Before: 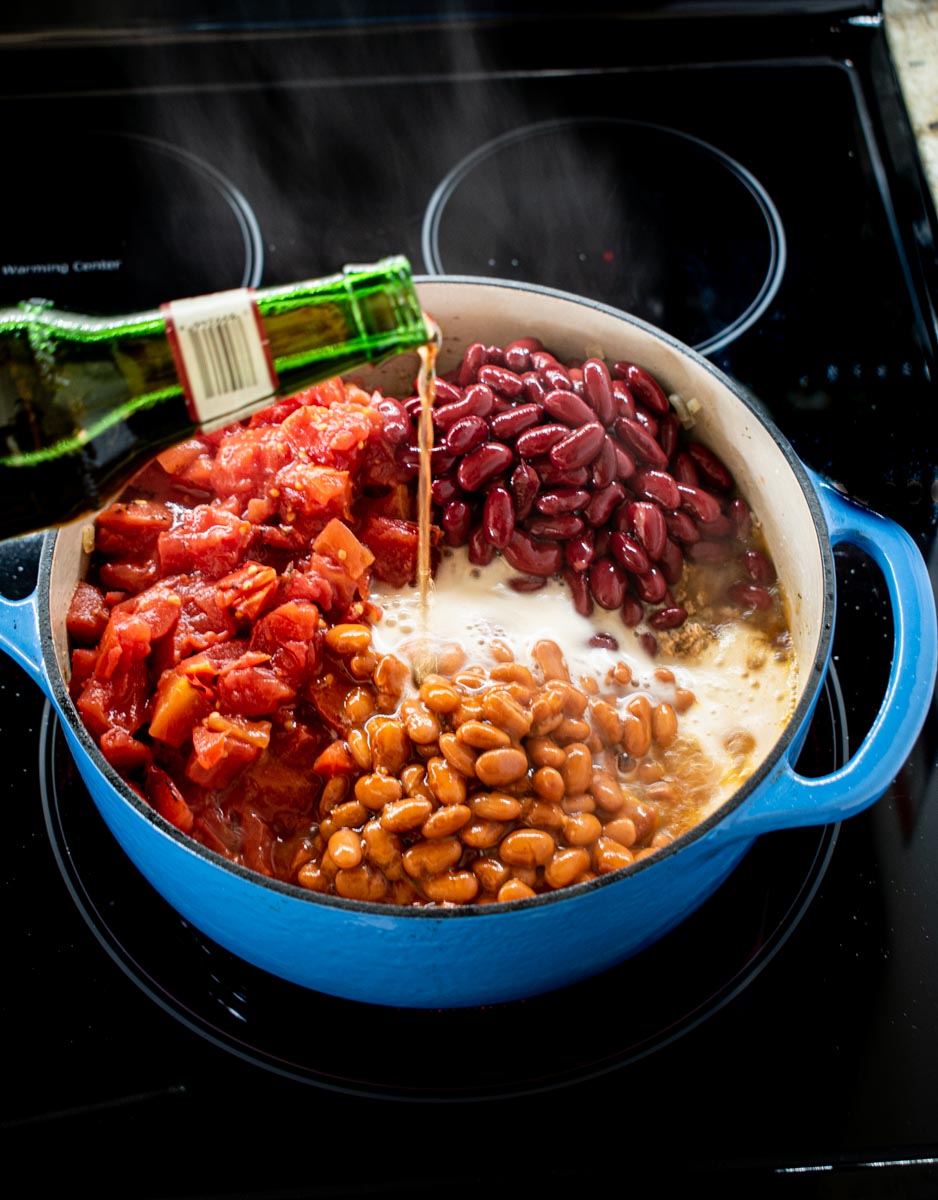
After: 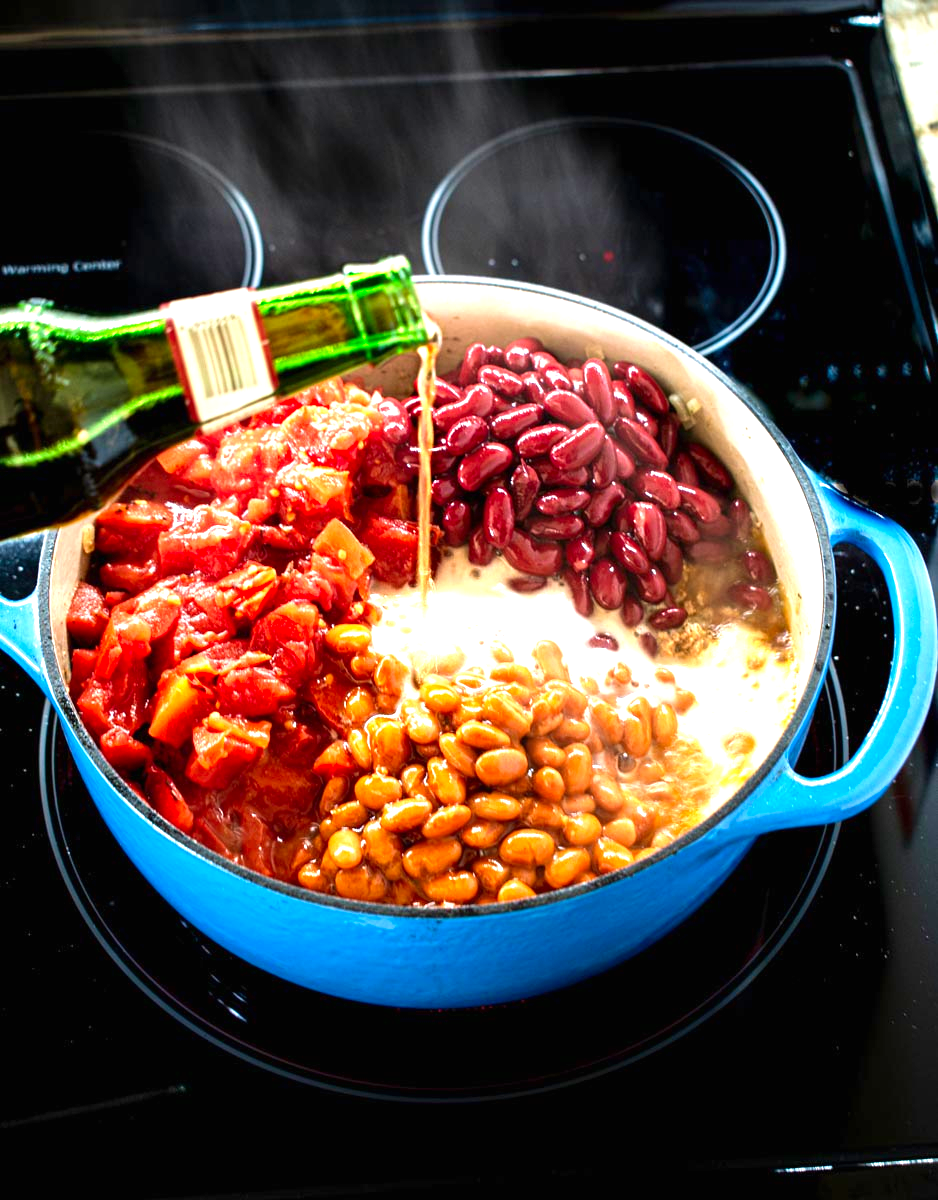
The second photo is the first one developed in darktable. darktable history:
contrast brightness saturation: saturation 0.103
velvia: on, module defaults
exposure: black level correction 0, exposure 1.097 EV, compensate highlight preservation false
